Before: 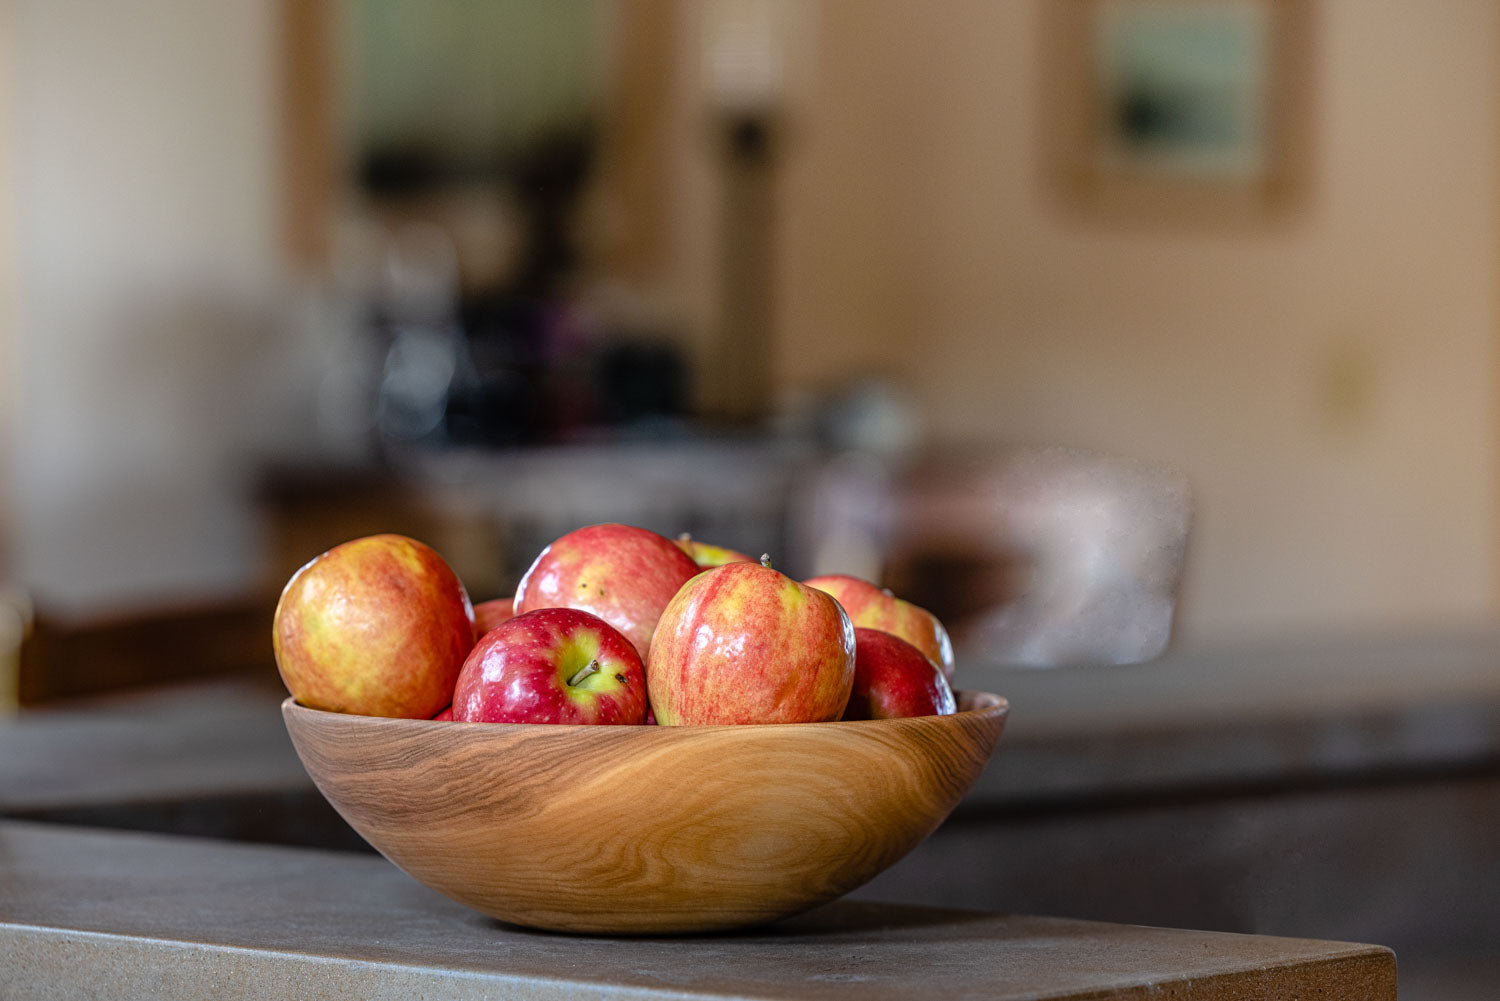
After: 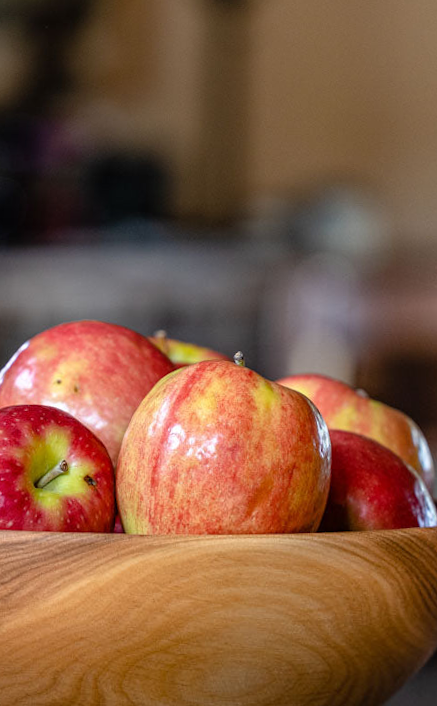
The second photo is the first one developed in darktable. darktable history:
crop and rotate: left 29.476%, top 10.214%, right 35.32%, bottom 17.333%
rotate and perspective: rotation 0.72°, lens shift (vertical) -0.352, lens shift (horizontal) -0.051, crop left 0.152, crop right 0.859, crop top 0.019, crop bottom 0.964
